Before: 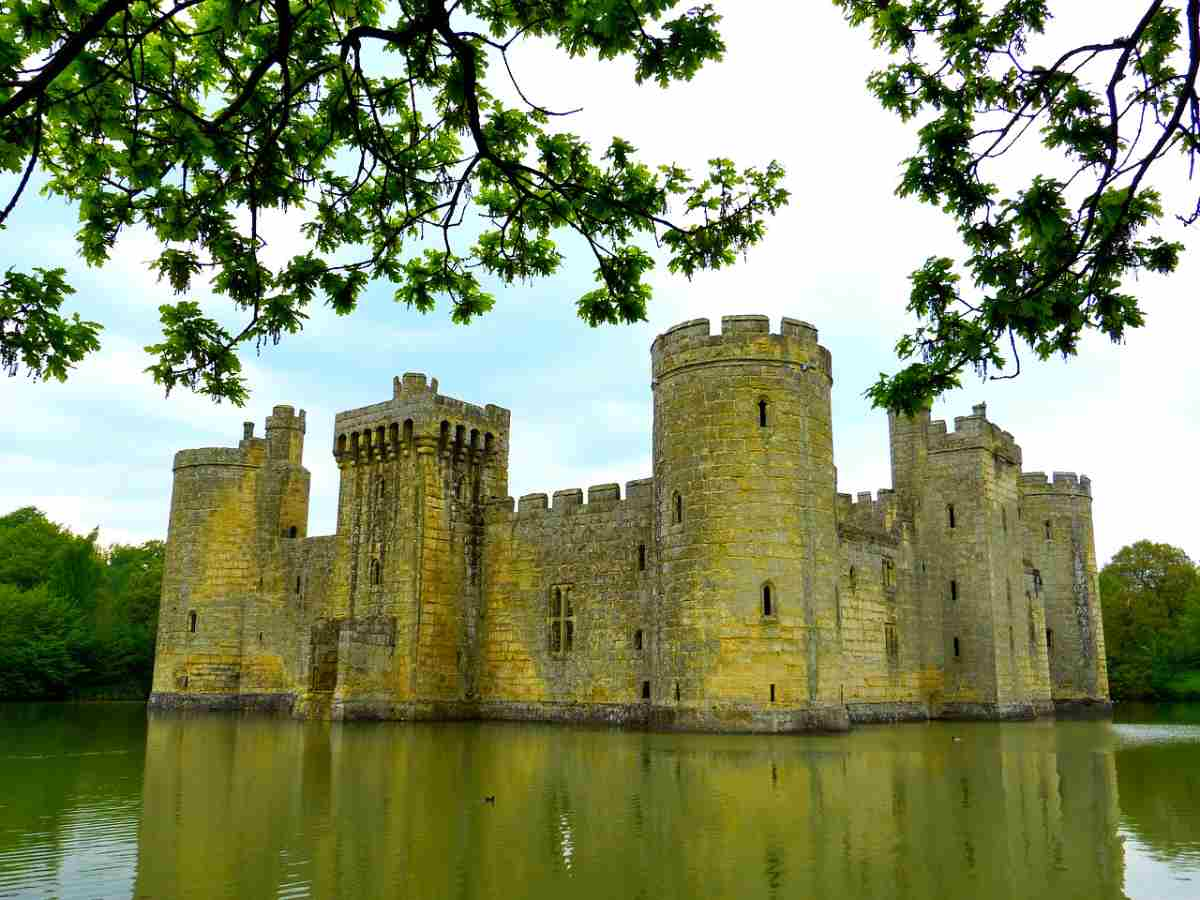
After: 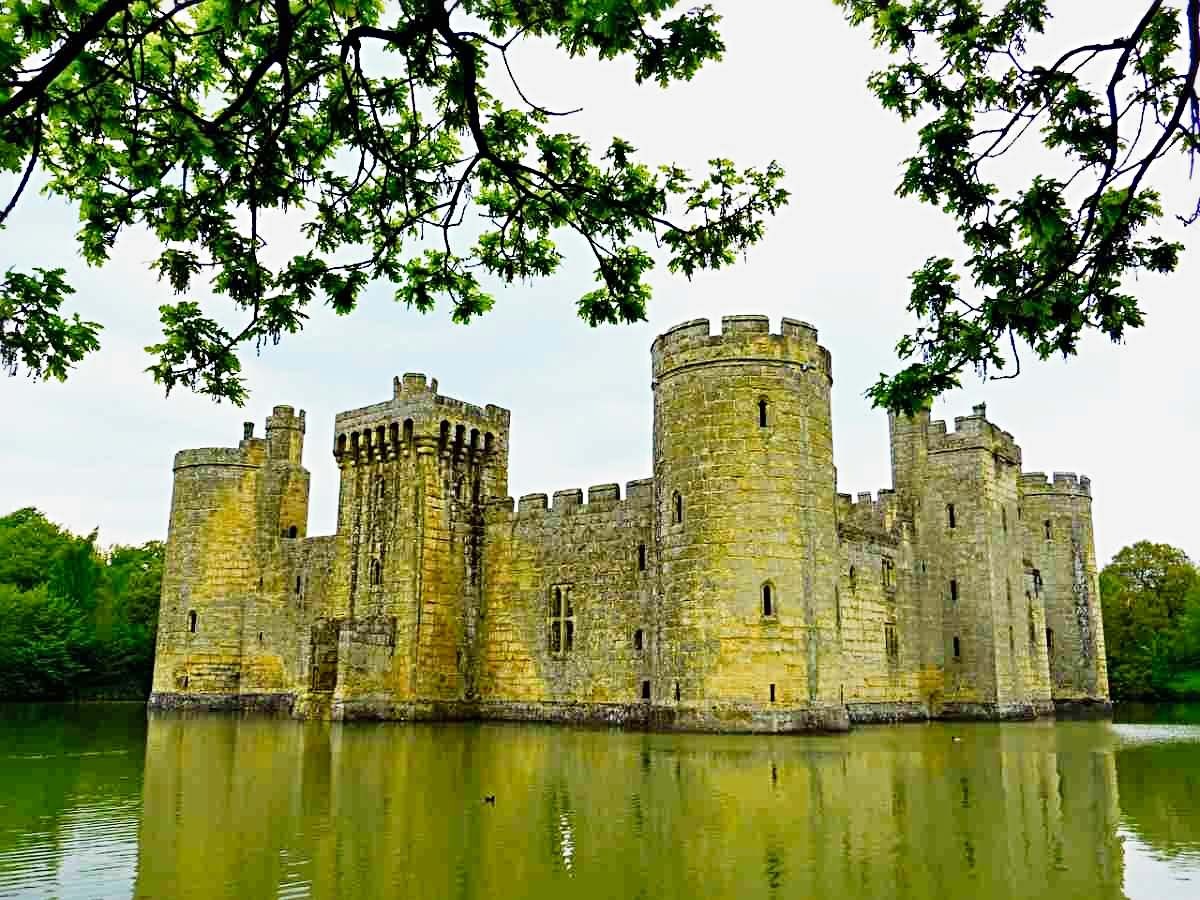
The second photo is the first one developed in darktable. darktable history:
tone curve: curves: ch0 [(0, 0.005) (0.103, 0.081) (0.196, 0.197) (0.391, 0.469) (0.491, 0.585) (0.638, 0.751) (0.822, 0.886) (0.997, 0.959)]; ch1 [(0, 0) (0.172, 0.123) (0.324, 0.253) (0.396, 0.388) (0.474, 0.479) (0.499, 0.498) (0.529, 0.528) (0.579, 0.614) (0.633, 0.677) (0.812, 0.856) (1, 1)]; ch2 [(0, 0) (0.411, 0.424) (0.459, 0.478) (0.5, 0.501) (0.517, 0.526) (0.553, 0.583) (0.609, 0.646) (0.708, 0.768) (0.839, 0.916) (1, 1)], preserve colors none
sharpen: radius 4.89
contrast brightness saturation: saturation -0.063
